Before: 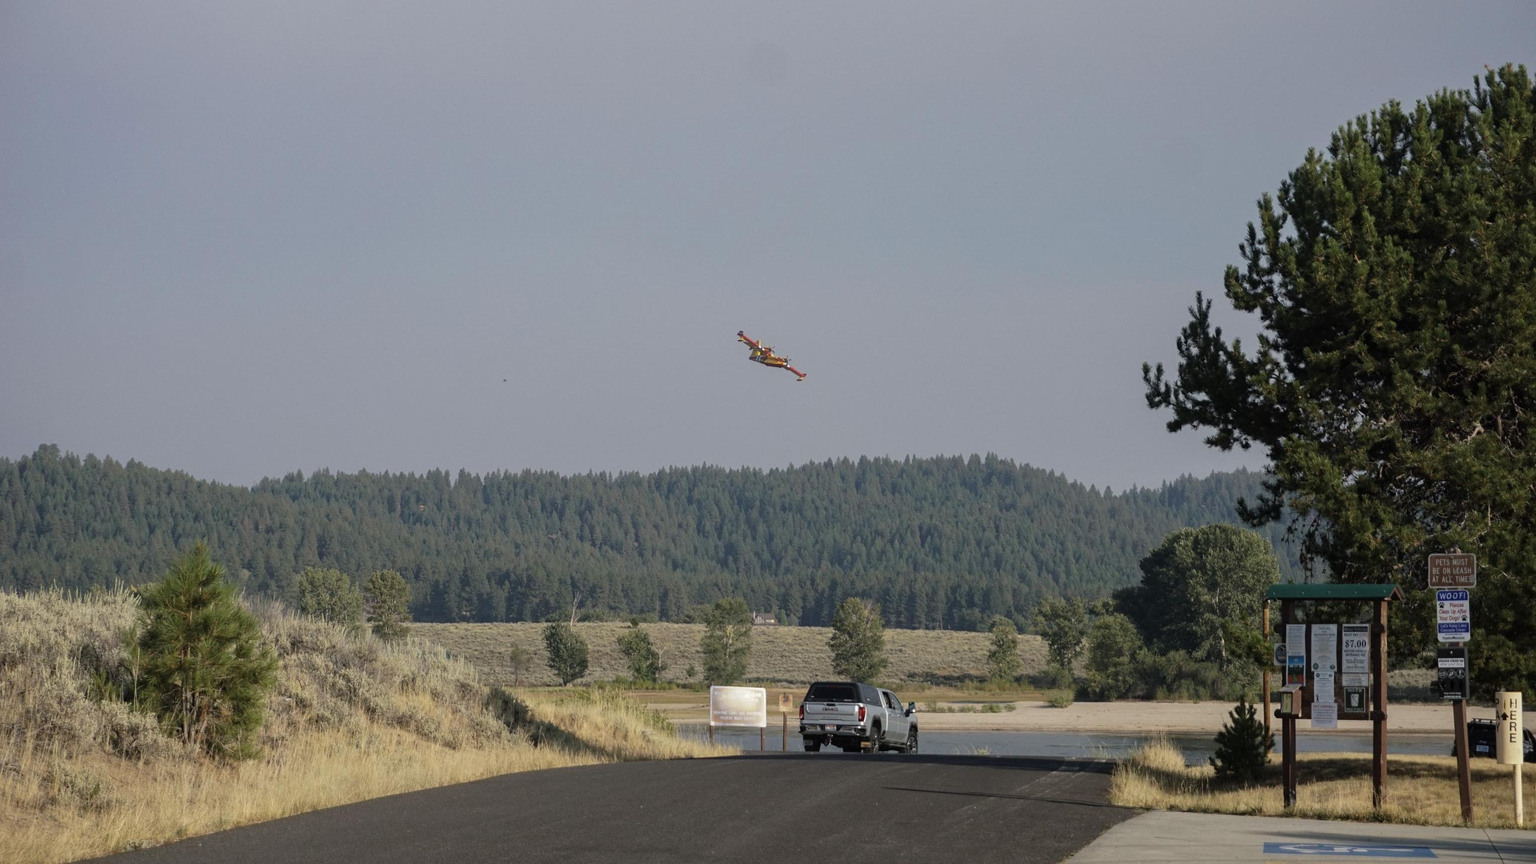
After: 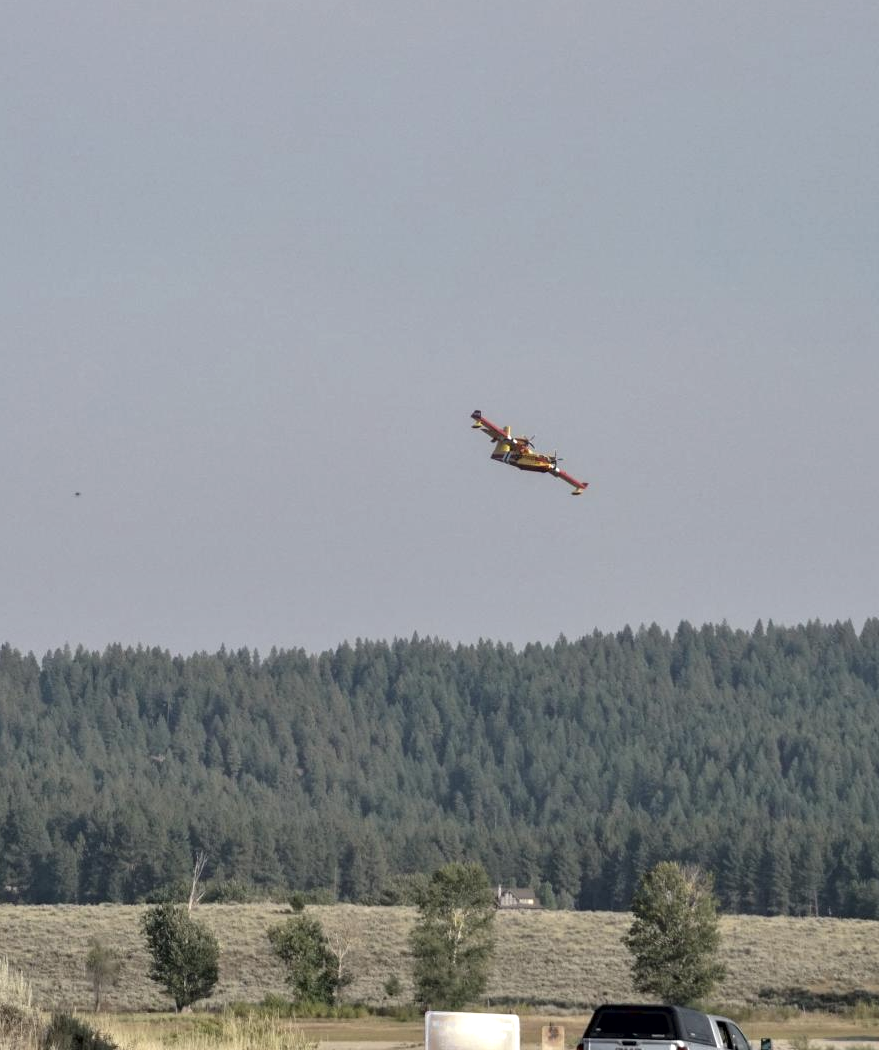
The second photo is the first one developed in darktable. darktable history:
contrast equalizer: octaves 7, y [[0.439, 0.44, 0.442, 0.457, 0.493, 0.498], [0.5 ×6], [0.5 ×6], [0 ×6], [0 ×6]], mix -0.983
exposure: black level correction 0.001, exposure 0.3 EV, compensate exposure bias true, compensate highlight preservation false
crop and rotate: left 29.914%, top 10.312%, right 36.259%, bottom 17.863%
contrast brightness saturation: saturation -0.169
